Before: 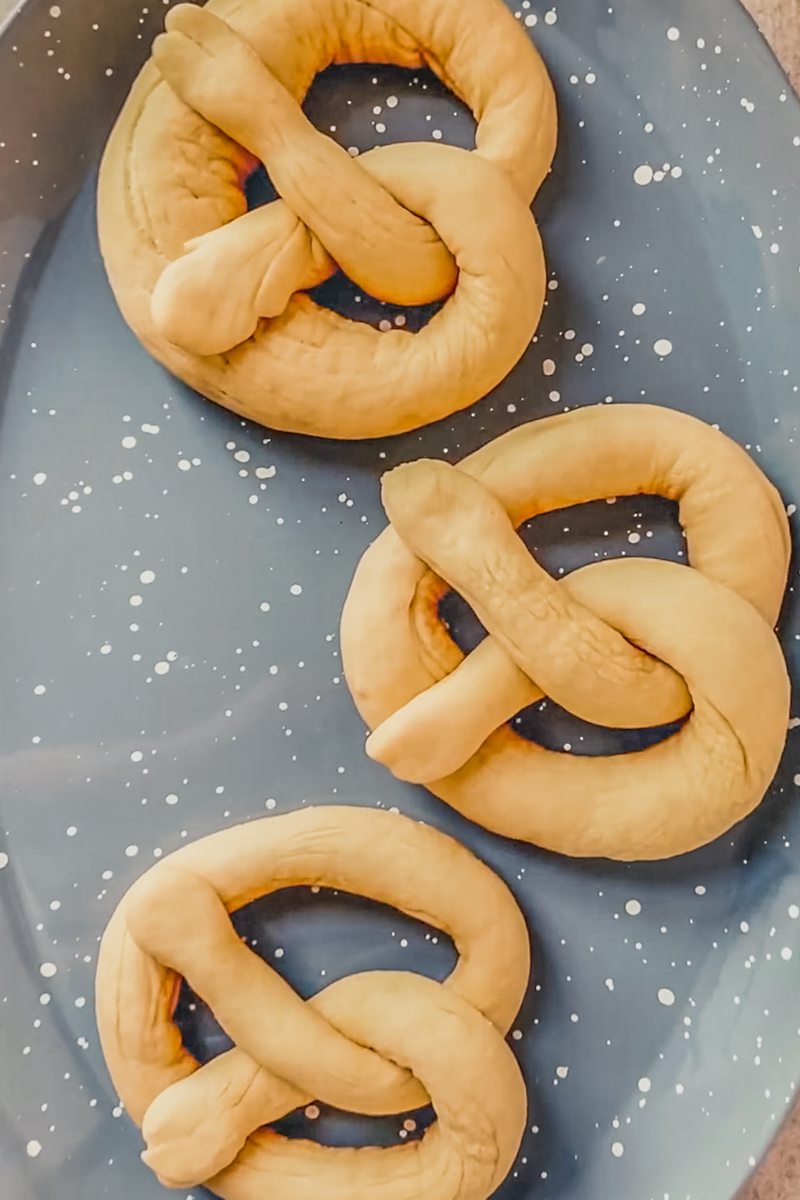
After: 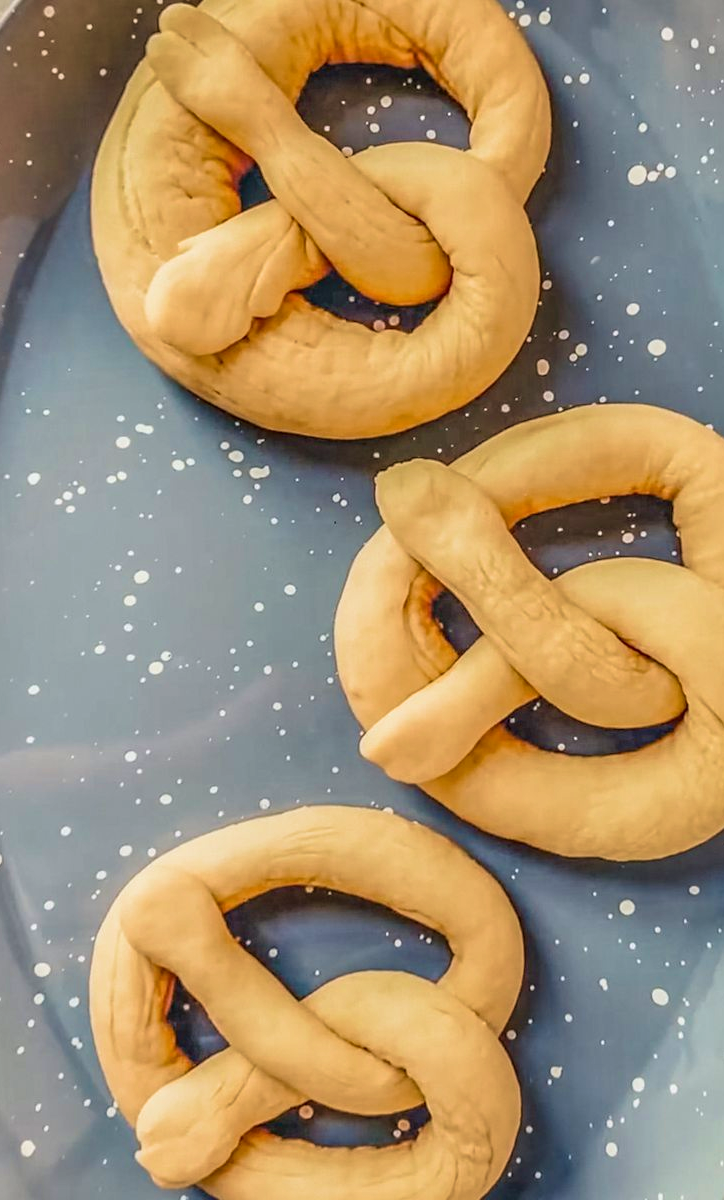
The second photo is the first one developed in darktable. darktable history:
local contrast: on, module defaults
crop and rotate: left 0.853%, right 8.526%
exposure: compensate highlight preservation false
velvia: strength 44.34%
